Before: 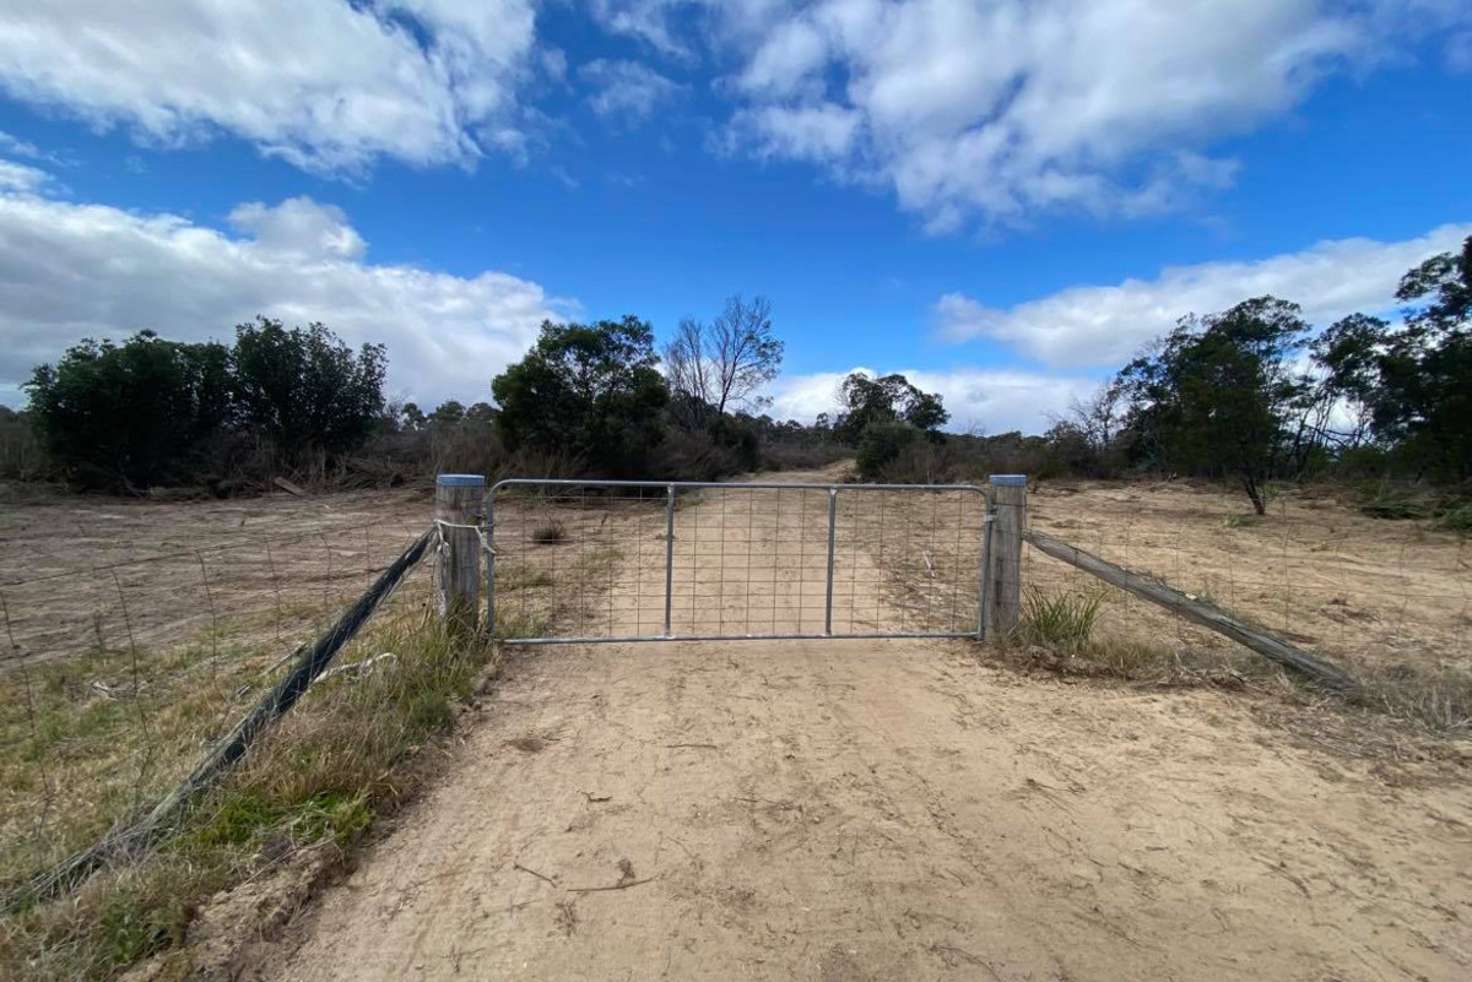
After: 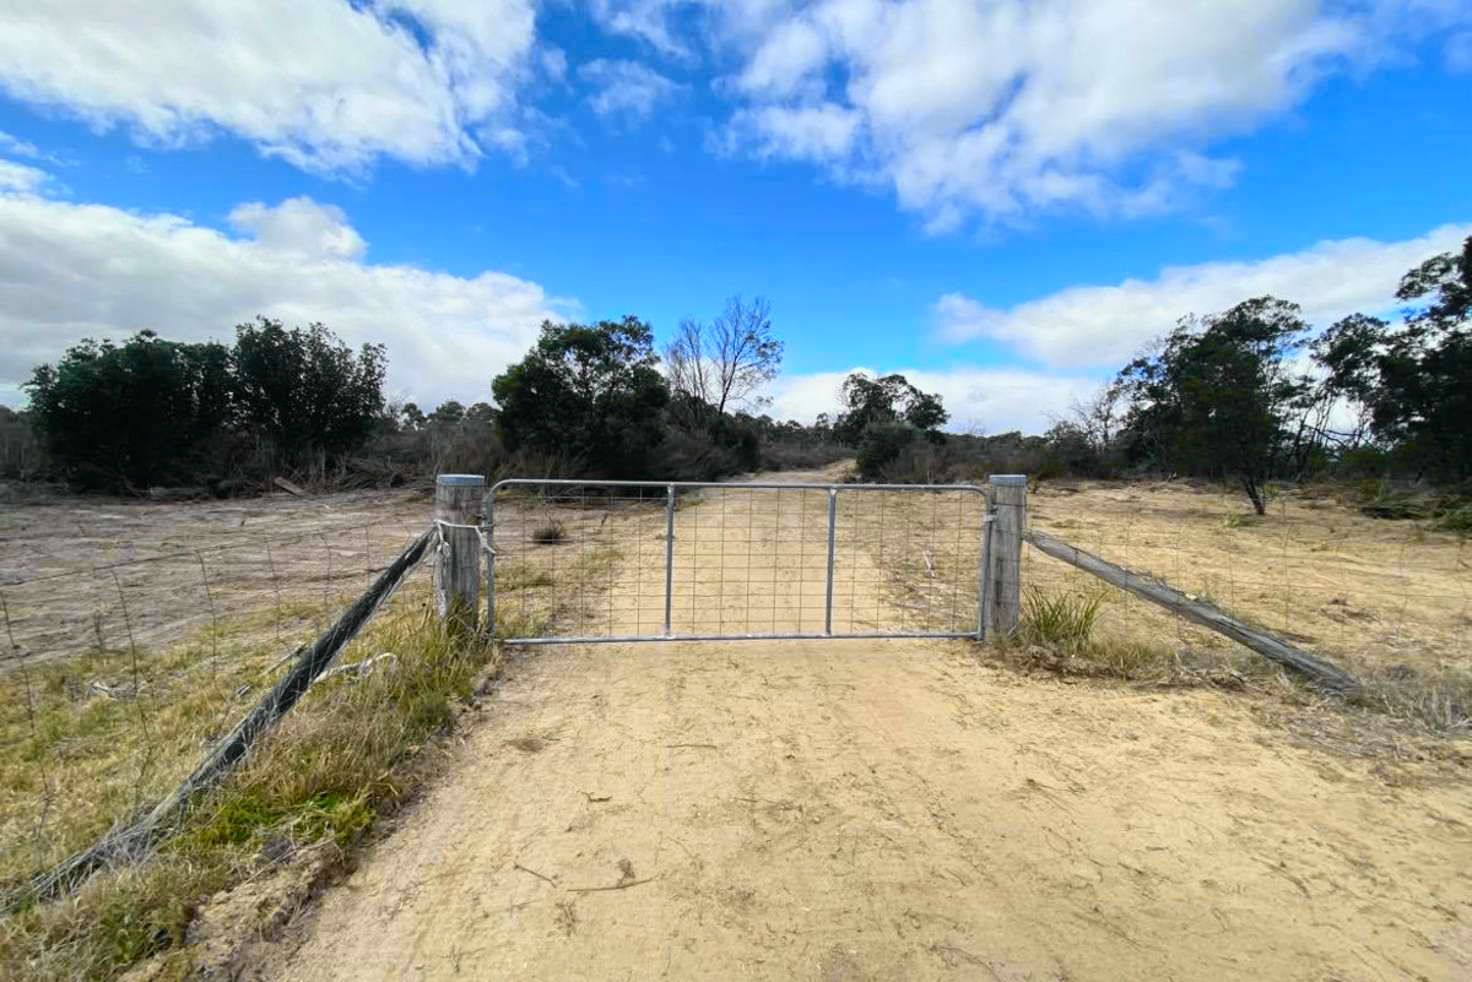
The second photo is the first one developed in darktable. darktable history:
tone curve: curves: ch0 [(0, 0.012) (0.093, 0.11) (0.345, 0.425) (0.457, 0.562) (0.628, 0.738) (0.839, 0.909) (0.998, 0.978)]; ch1 [(0, 0) (0.437, 0.408) (0.472, 0.47) (0.502, 0.497) (0.527, 0.523) (0.568, 0.577) (0.62, 0.66) (0.669, 0.748) (0.859, 0.899) (1, 1)]; ch2 [(0, 0) (0.33, 0.301) (0.421, 0.443) (0.473, 0.498) (0.509, 0.502) (0.535, 0.545) (0.549, 0.576) (0.644, 0.703) (1, 1)], color space Lab, independent channels, preserve colors none
